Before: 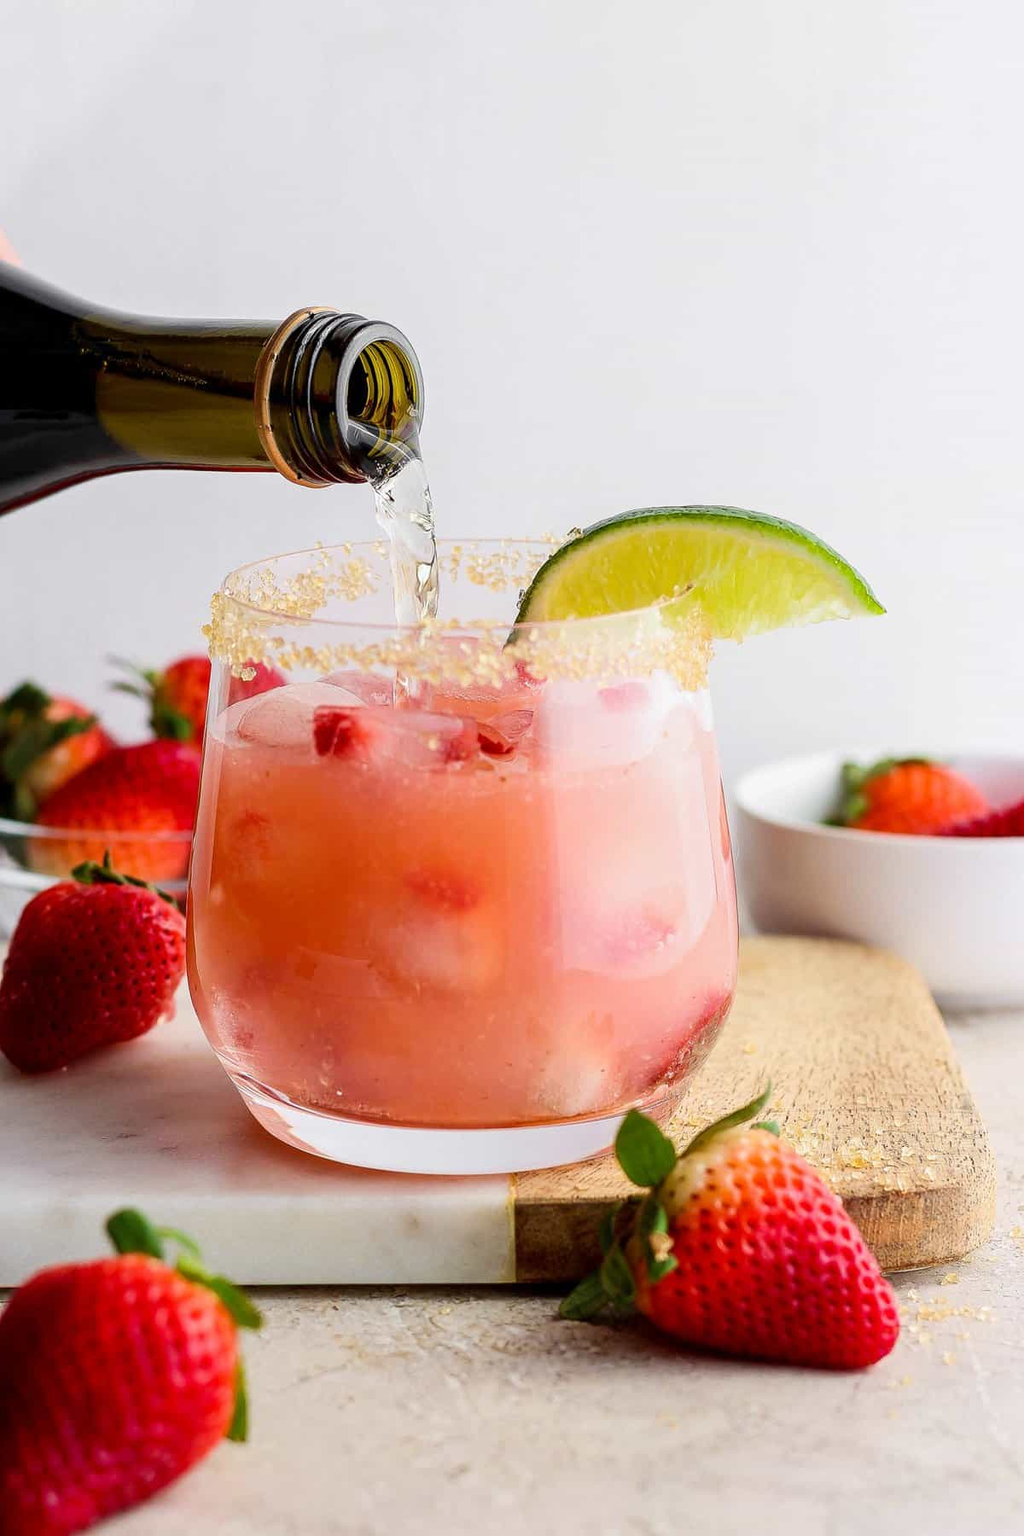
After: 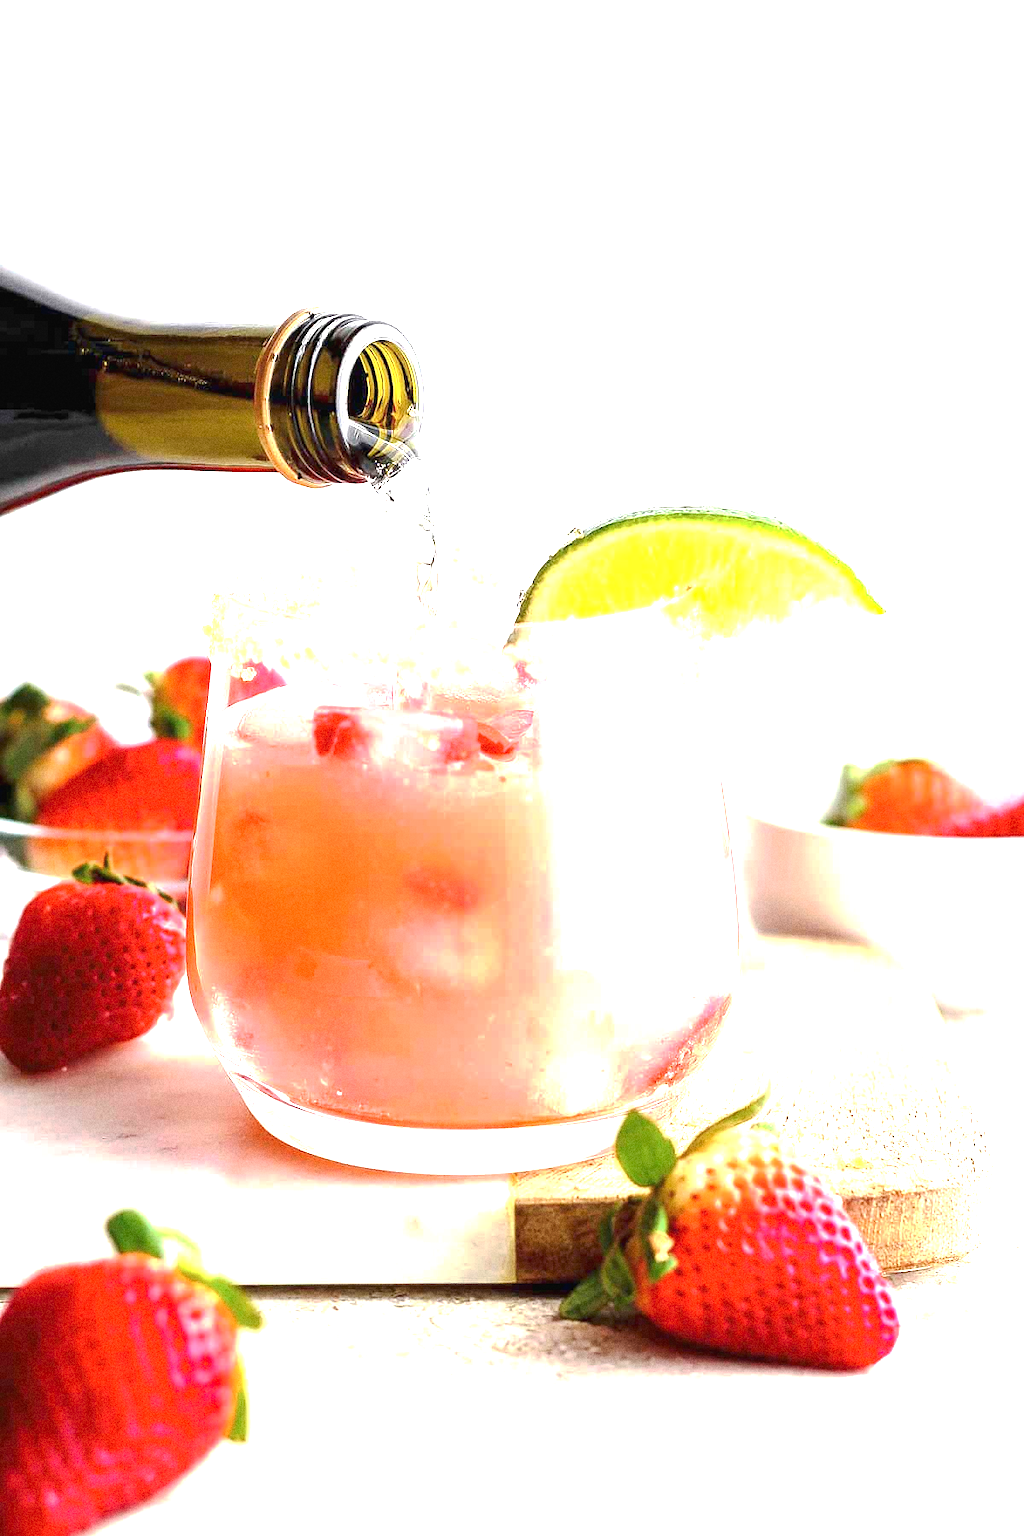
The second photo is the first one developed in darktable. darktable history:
exposure: black level correction 0, exposure 1.75 EV, compensate exposure bias true, compensate highlight preservation false
grain: coarseness 8.68 ISO, strength 31.94%
tone curve: curves: ch0 [(0, 0) (0.003, 0.018) (0.011, 0.024) (0.025, 0.038) (0.044, 0.067) (0.069, 0.098) (0.1, 0.13) (0.136, 0.165) (0.177, 0.205) (0.224, 0.249) (0.277, 0.304) (0.335, 0.365) (0.399, 0.432) (0.468, 0.505) (0.543, 0.579) (0.623, 0.652) (0.709, 0.725) (0.801, 0.802) (0.898, 0.876) (1, 1)], preserve colors none
